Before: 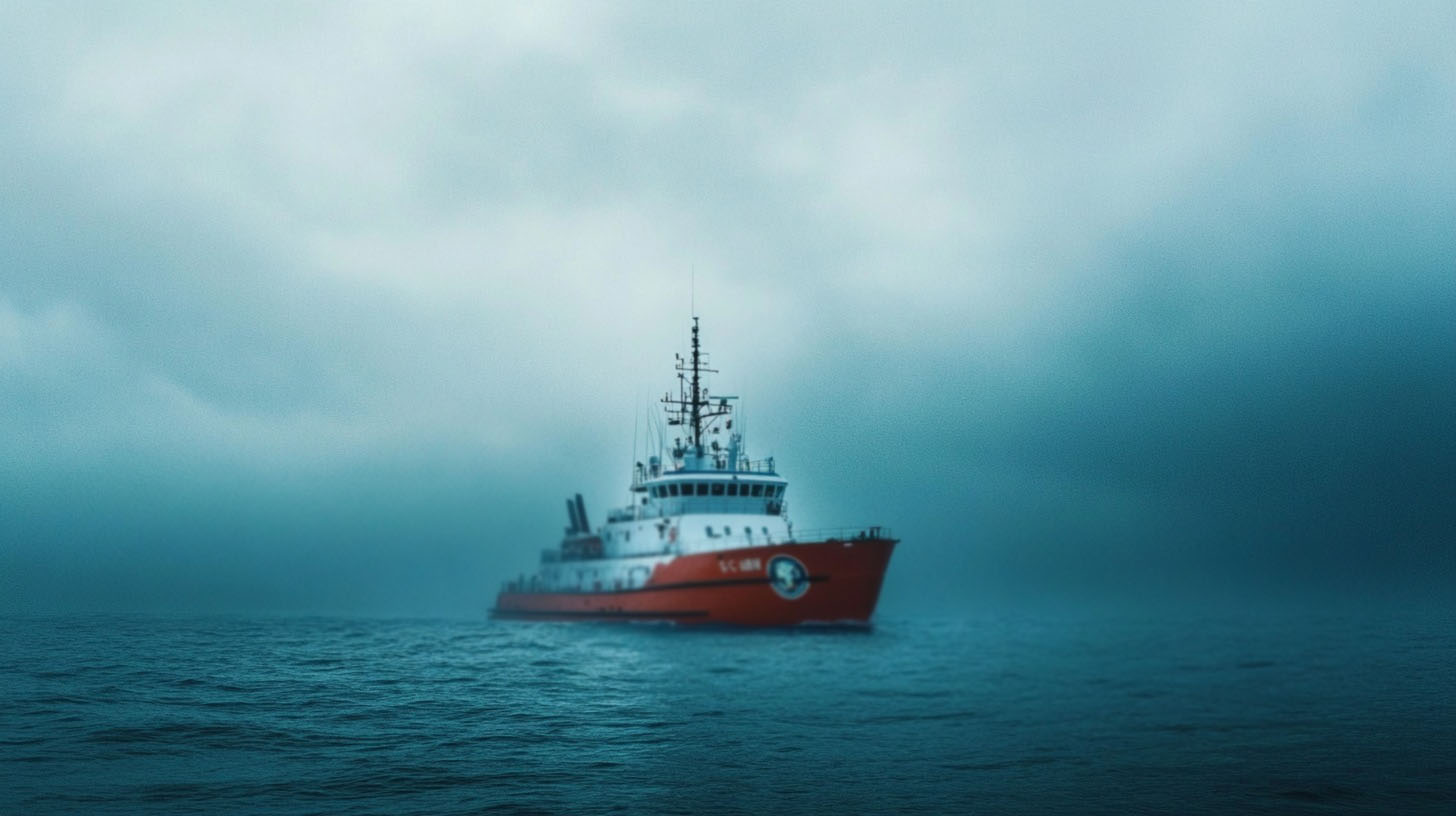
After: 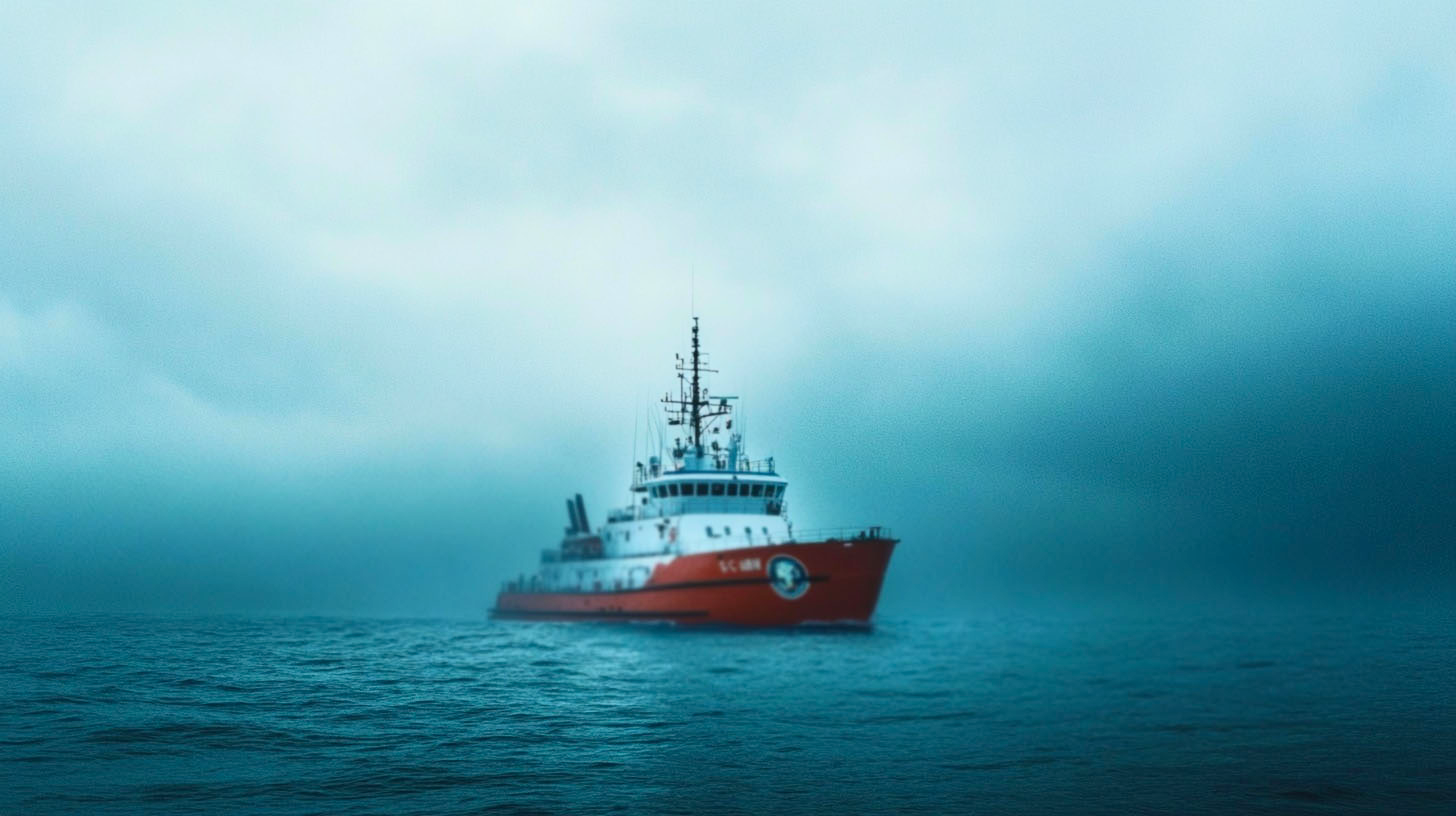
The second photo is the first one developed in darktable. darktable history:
contrast brightness saturation: contrast 0.2, brightness 0.16, saturation 0.22
exposure: exposure -0.116 EV, compensate exposure bias true, compensate highlight preservation false
